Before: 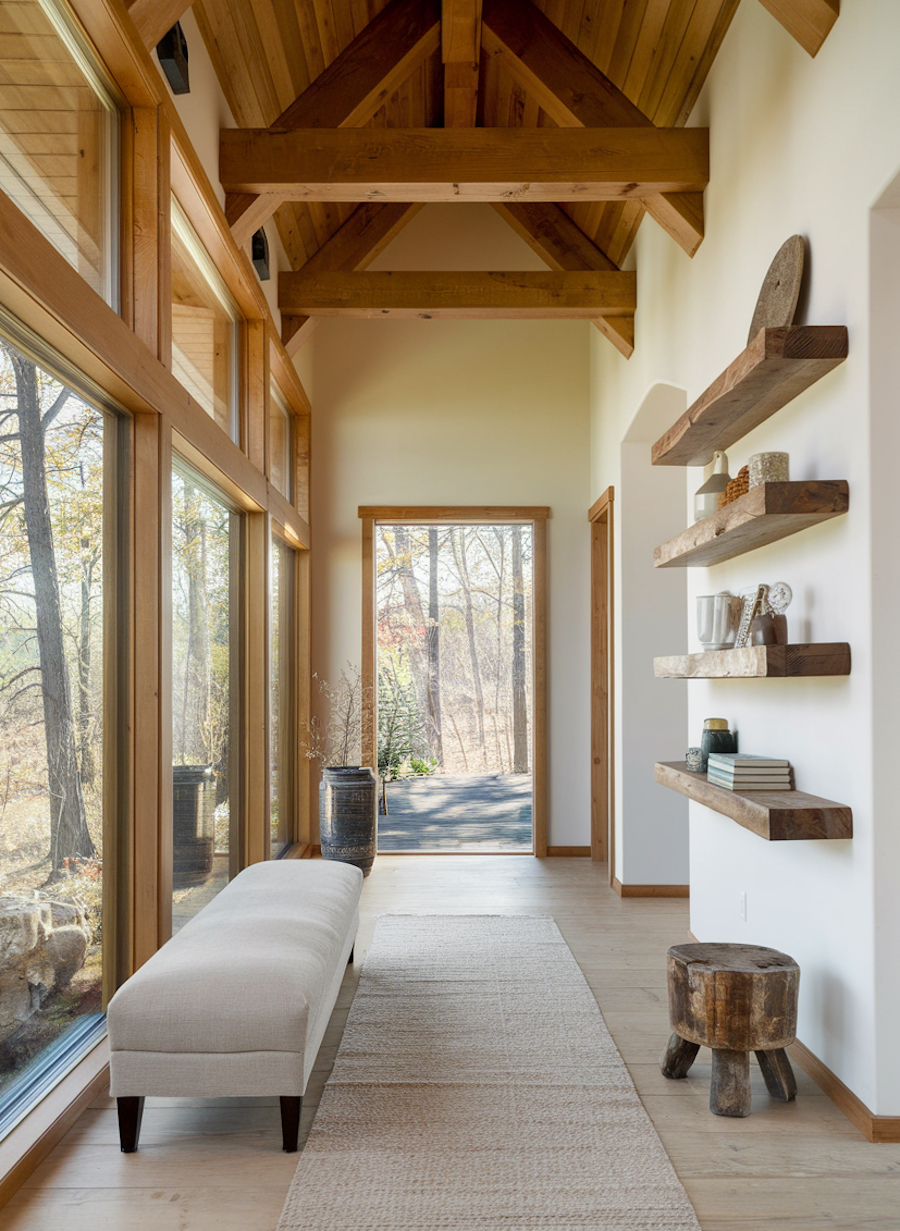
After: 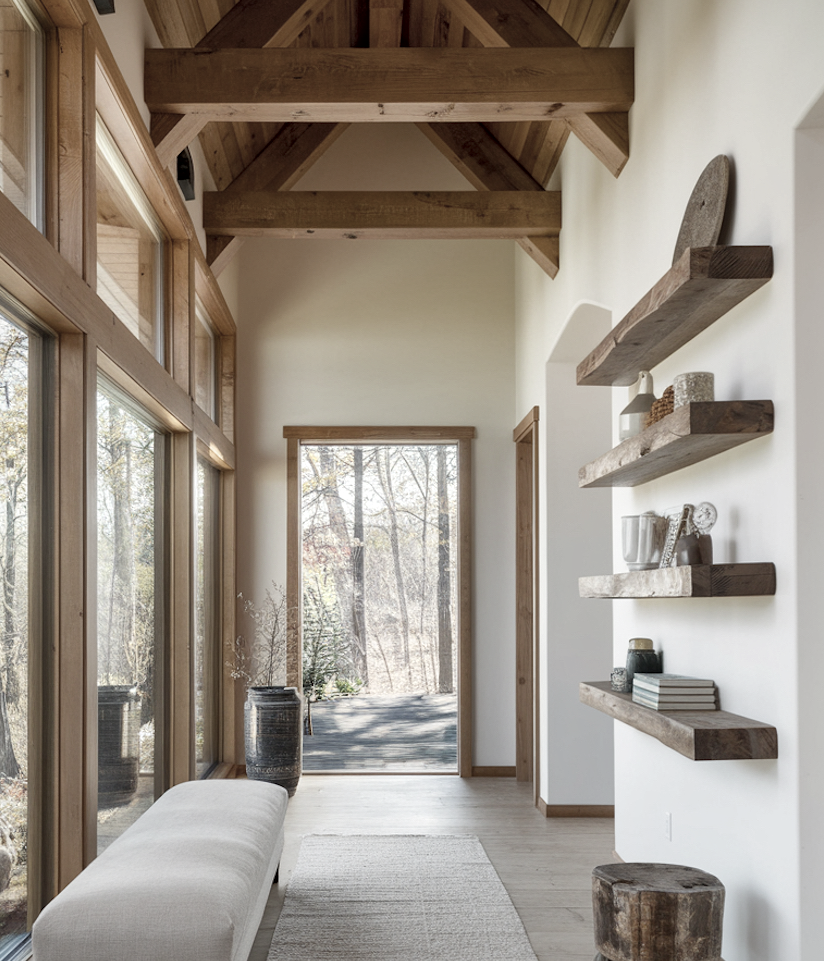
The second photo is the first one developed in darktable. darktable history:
local contrast: mode bilateral grid, contrast 20, coarseness 50, detail 132%, midtone range 0.2
crop: left 8.431%, top 6.551%, bottom 15.38%
color correction: highlights b* 0.066, saturation 0.497
